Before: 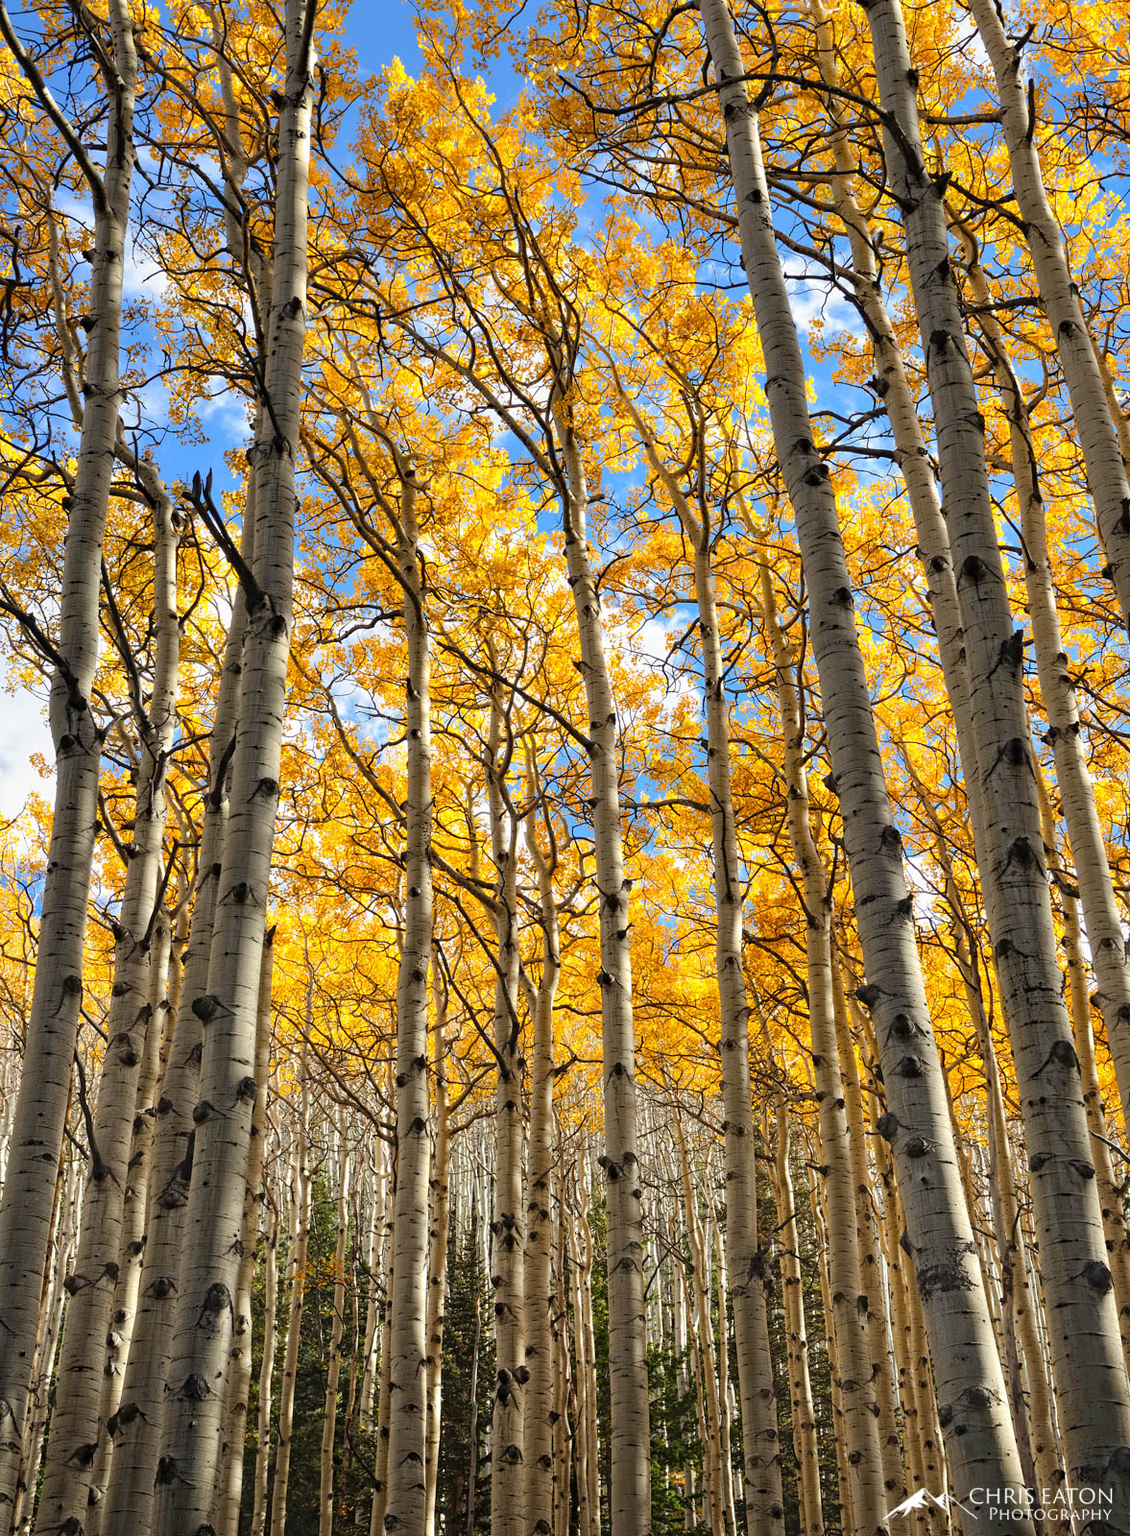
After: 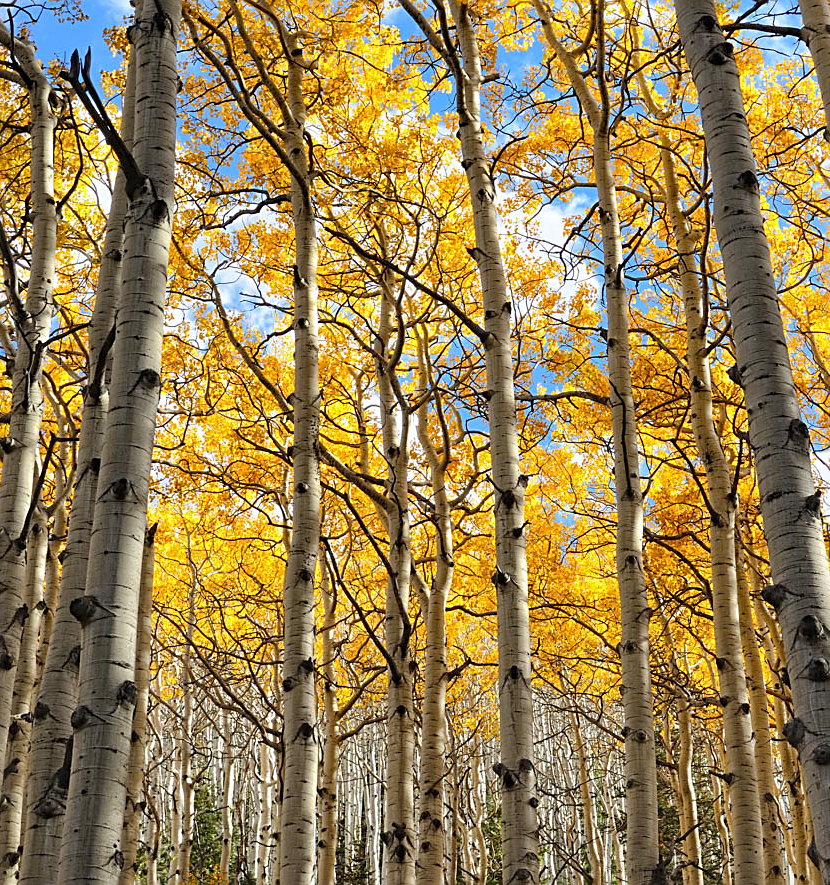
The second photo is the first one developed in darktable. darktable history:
sharpen: on, module defaults
white balance: red 0.98, blue 1.034
crop: left 11.123%, top 27.61%, right 18.3%, bottom 17.034%
